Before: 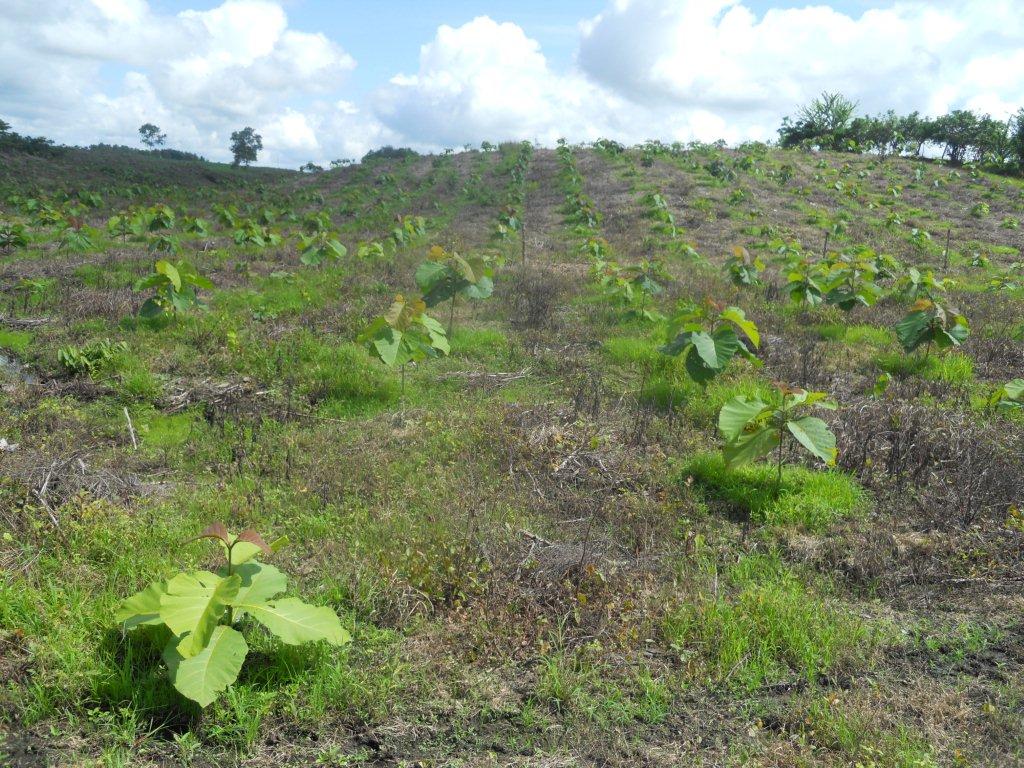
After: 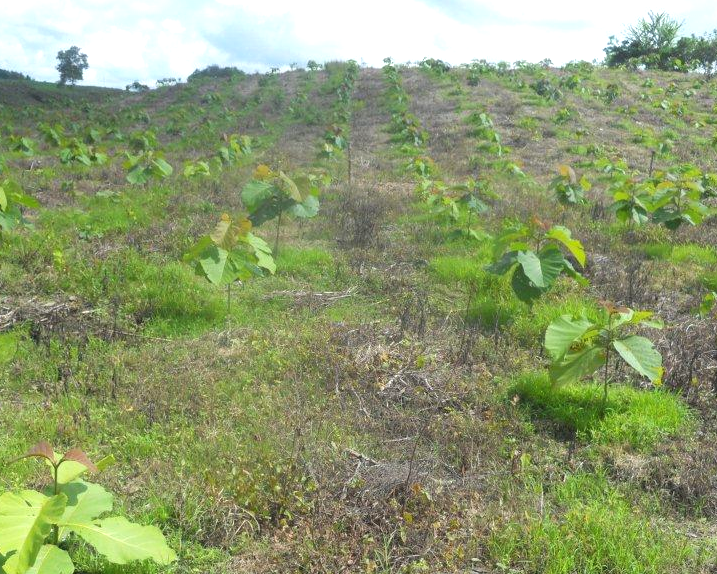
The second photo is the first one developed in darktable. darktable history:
exposure: exposure 0.496 EV, compensate highlight preservation false
contrast equalizer: octaves 7, y [[0.6 ×6], [0.55 ×6], [0 ×6], [0 ×6], [0 ×6]], mix -0.291
crop and rotate: left 17.007%, top 10.643%, right 12.97%, bottom 14.551%
tone equalizer: edges refinement/feathering 500, mask exposure compensation -1.57 EV, preserve details guided filter
